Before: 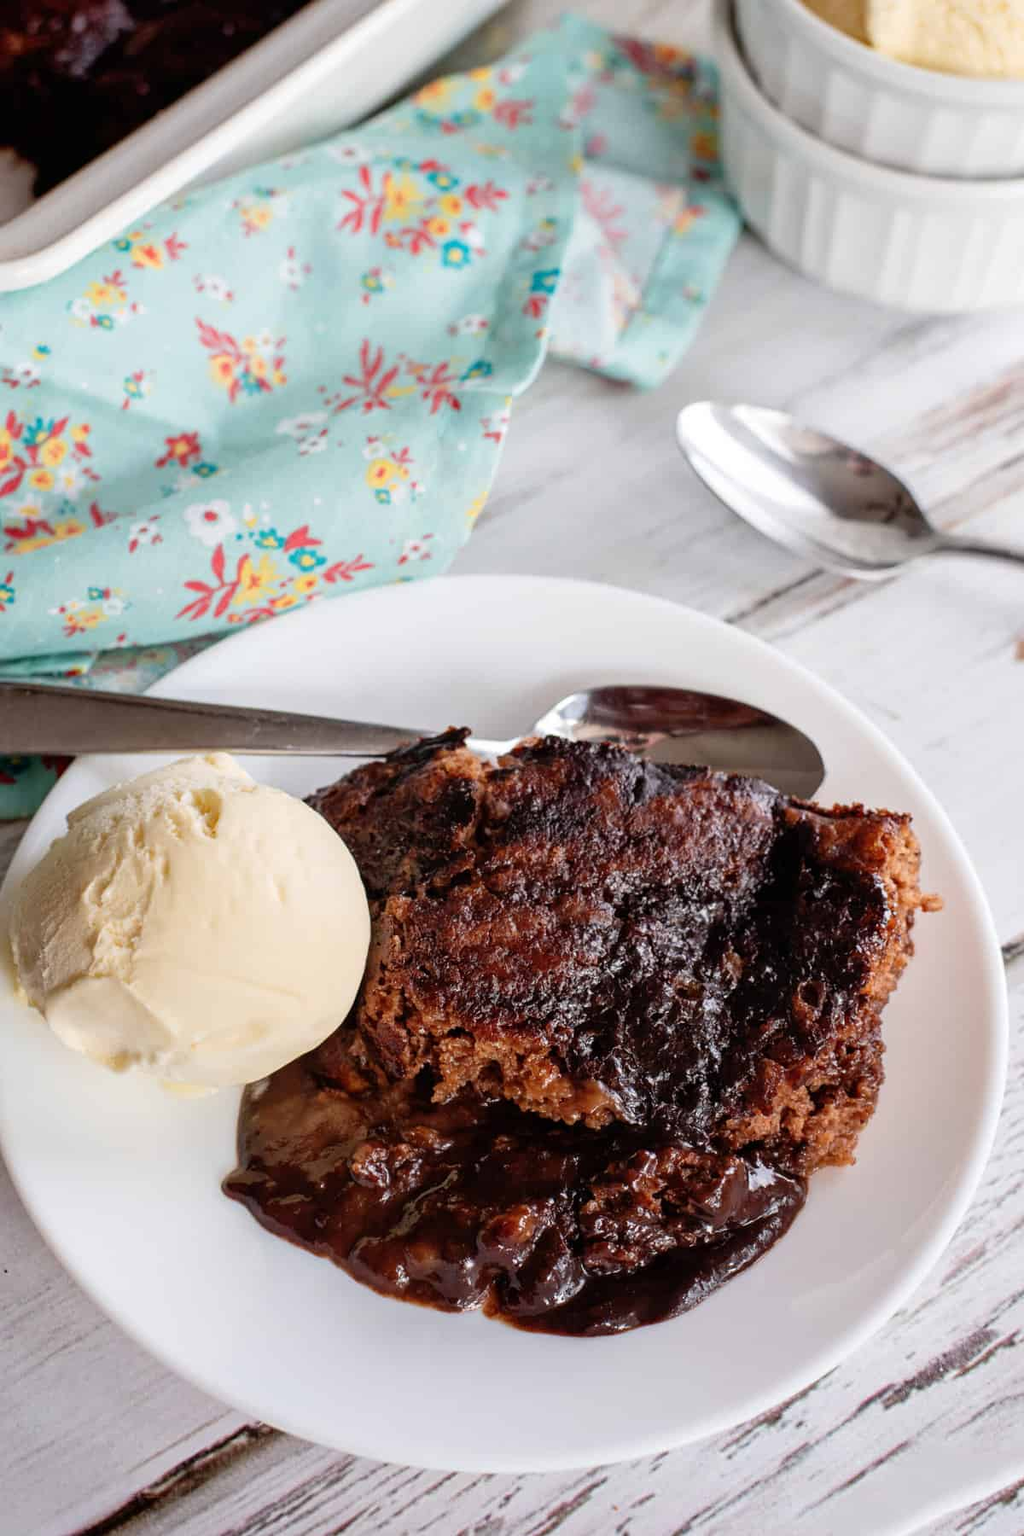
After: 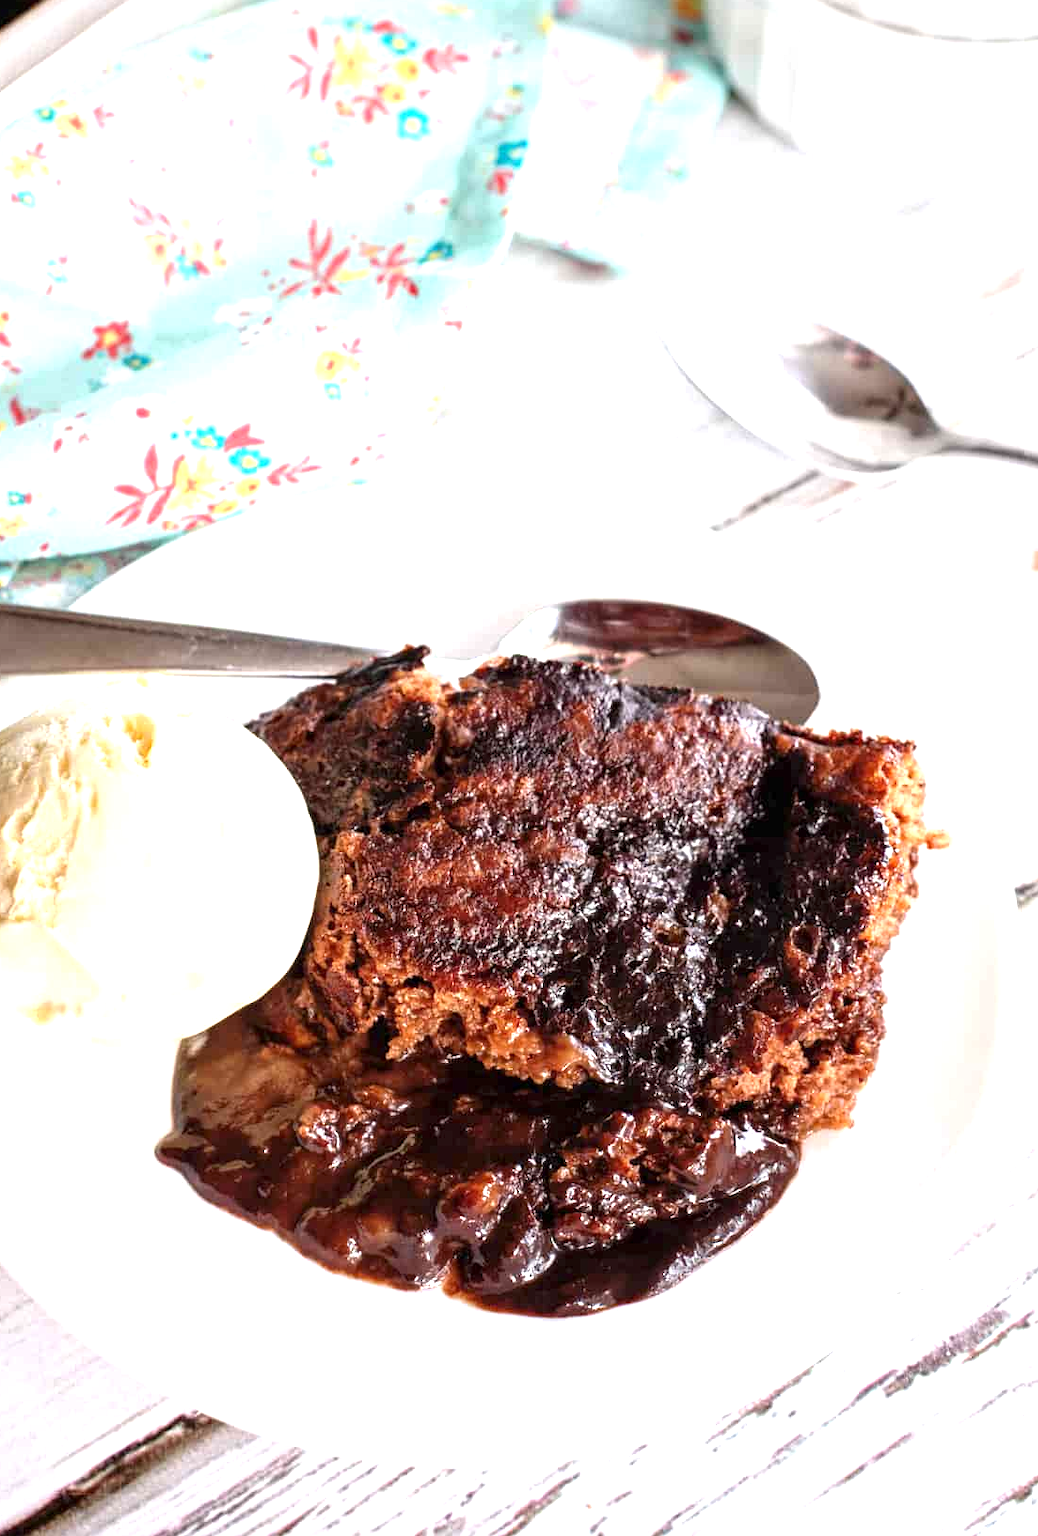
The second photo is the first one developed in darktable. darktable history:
exposure: exposure 1.152 EV, compensate highlight preservation false
local contrast: highlights 105%, shadows 98%, detail 119%, midtone range 0.2
crop and rotate: left 7.955%, top 9.232%
